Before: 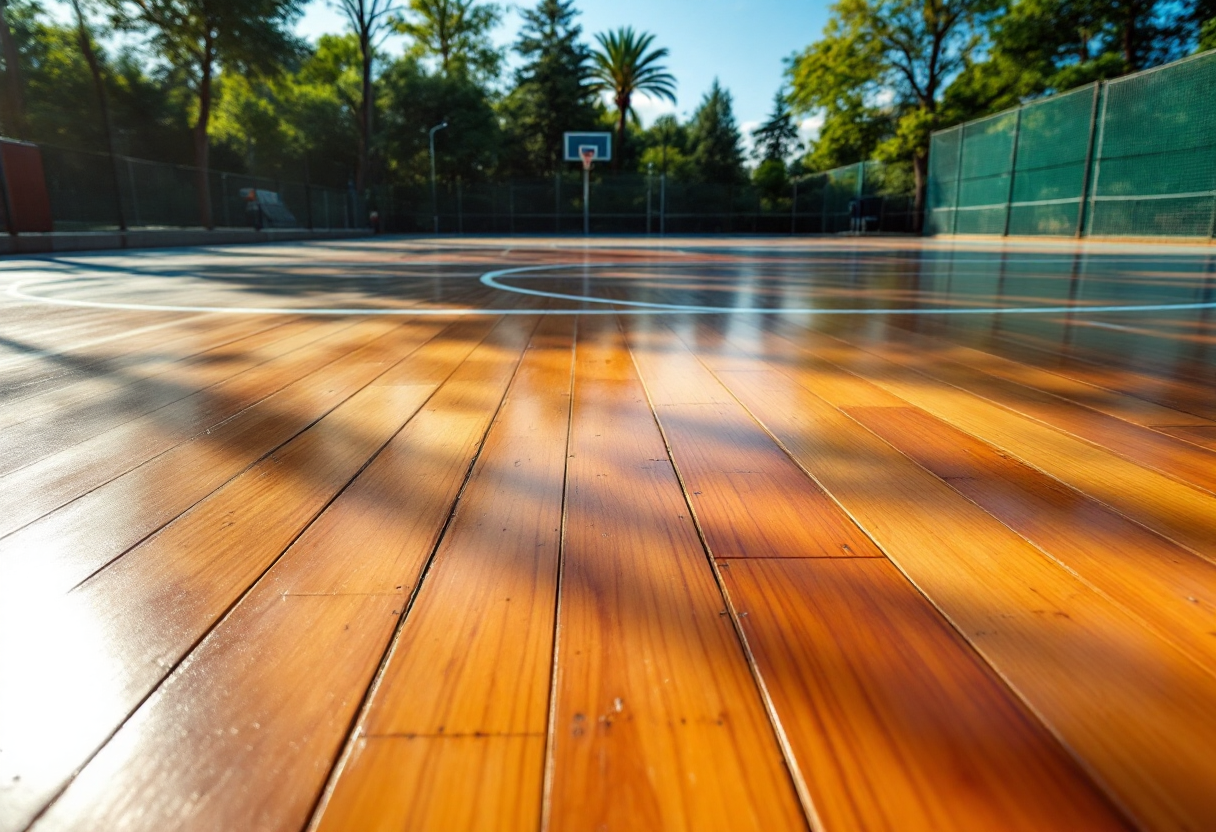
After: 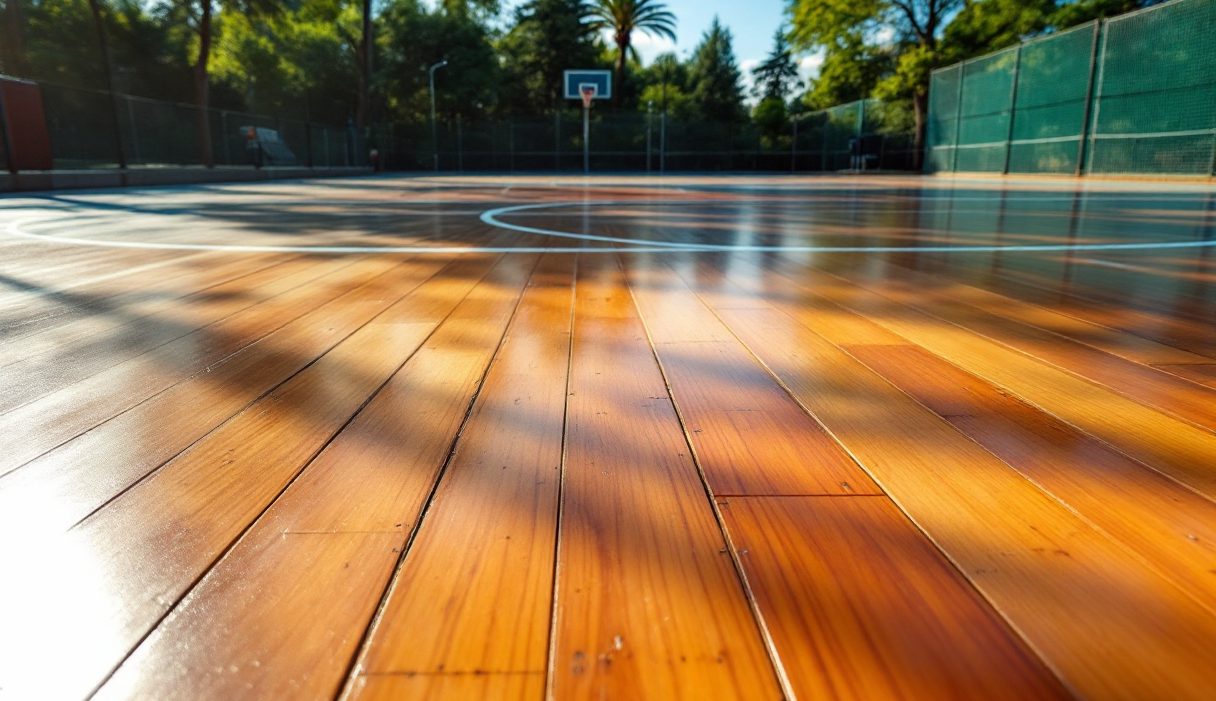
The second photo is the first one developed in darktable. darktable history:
base curve: curves: ch0 [(0, 0) (0.989, 0.992)]
crop: top 7.569%, bottom 8.159%
